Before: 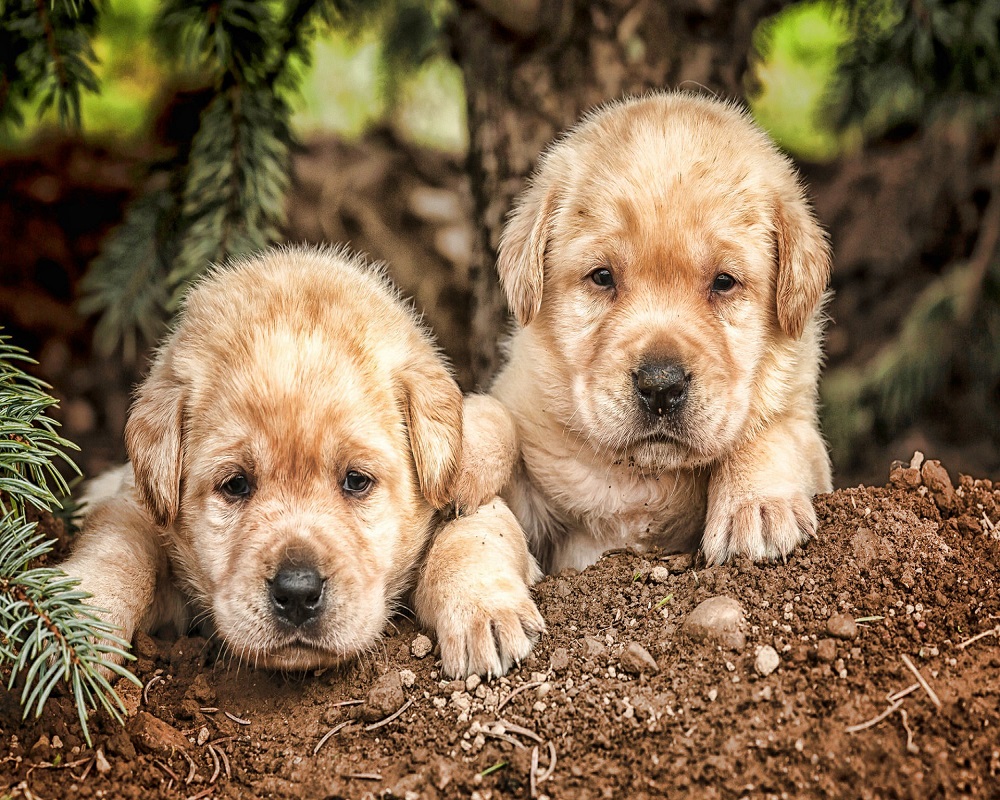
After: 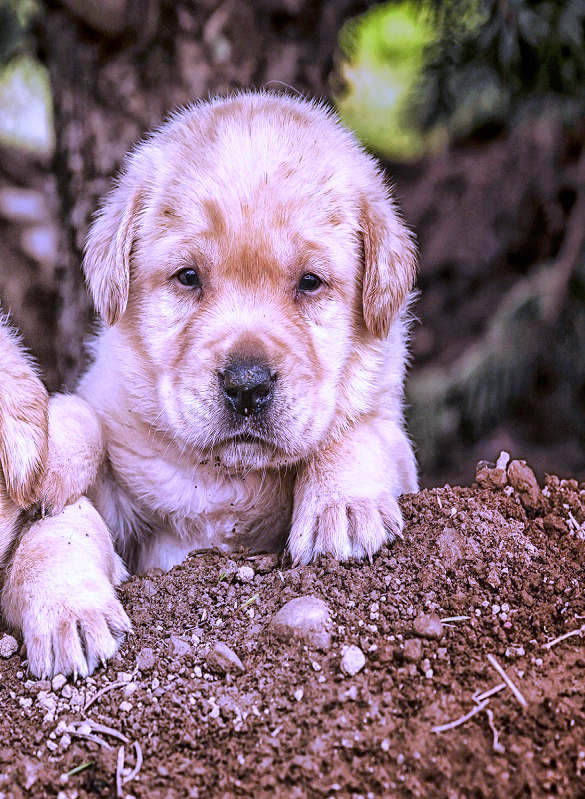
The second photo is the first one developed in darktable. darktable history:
crop: left 41.402%
white balance: red 0.98, blue 1.61
